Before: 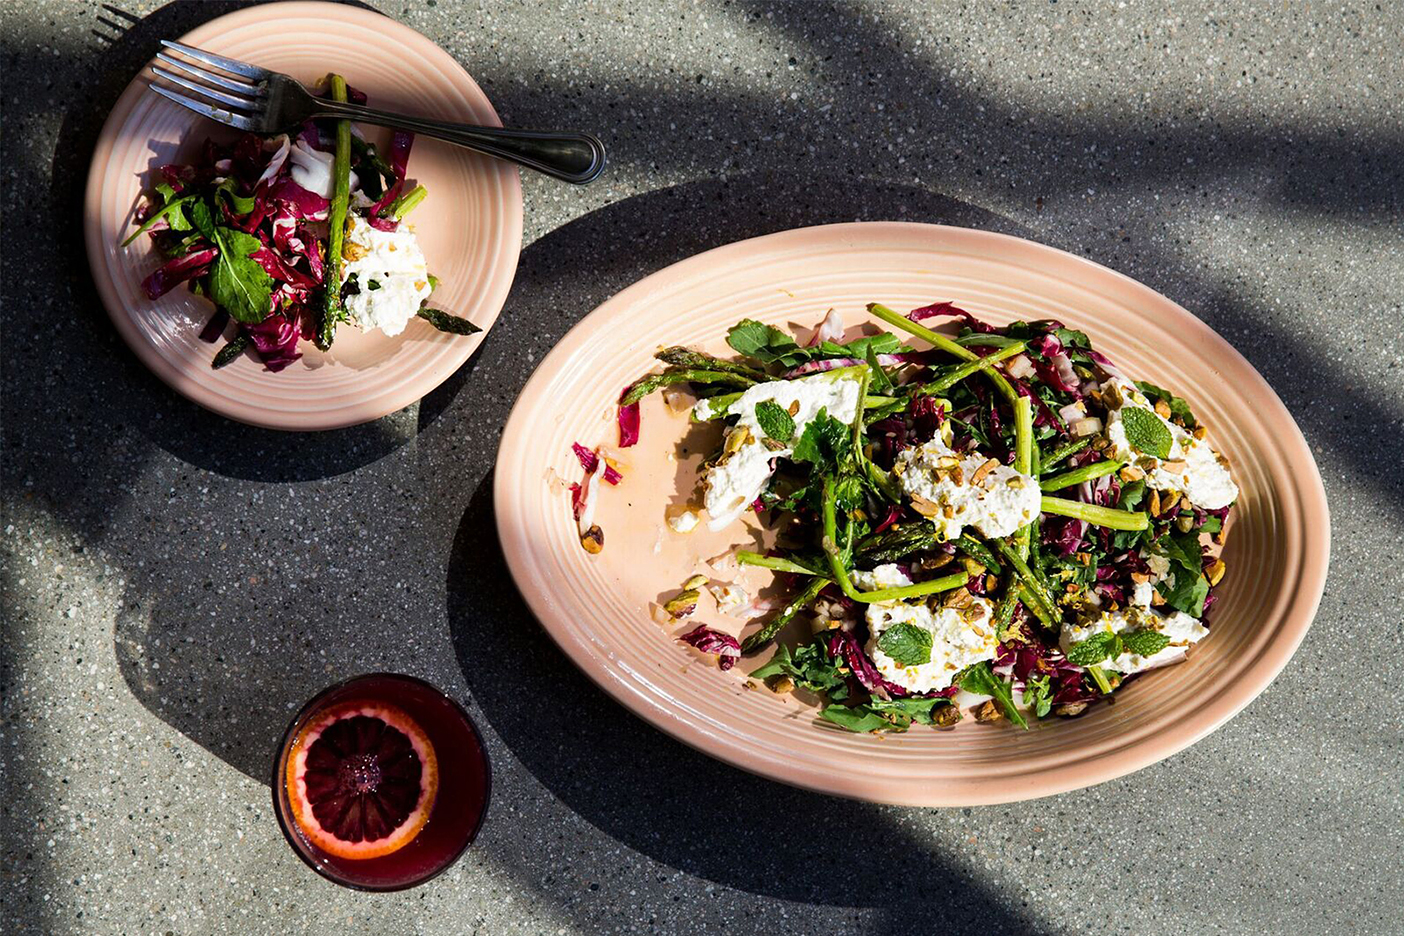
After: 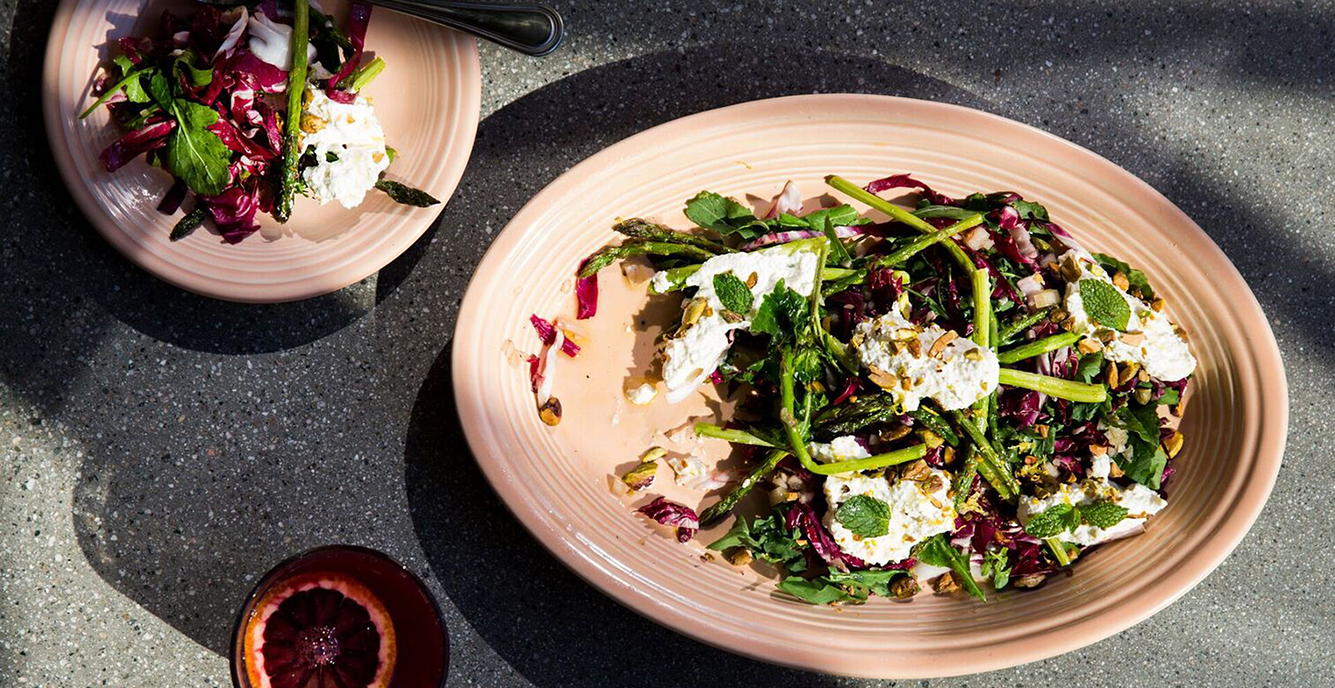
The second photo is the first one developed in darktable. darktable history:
crop and rotate: left 3.013%, top 13.713%, right 1.867%, bottom 12.752%
